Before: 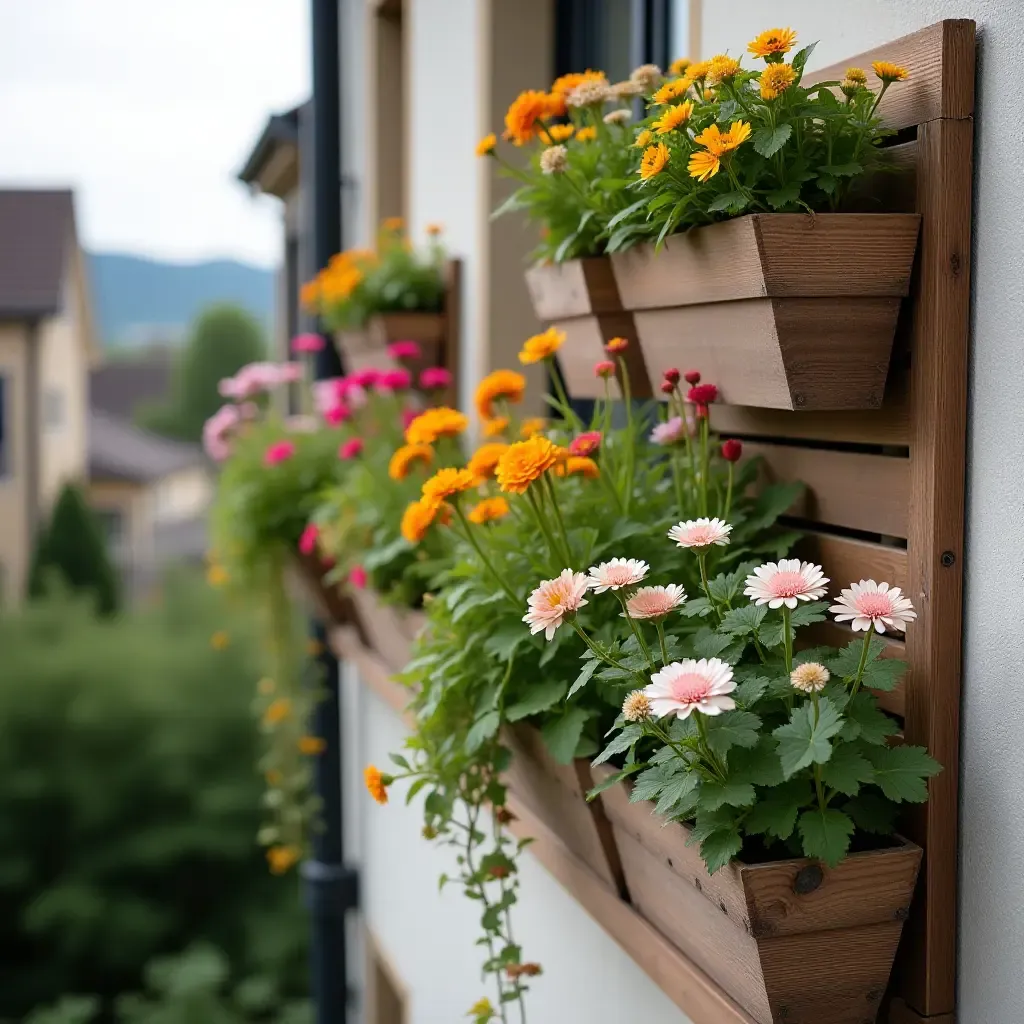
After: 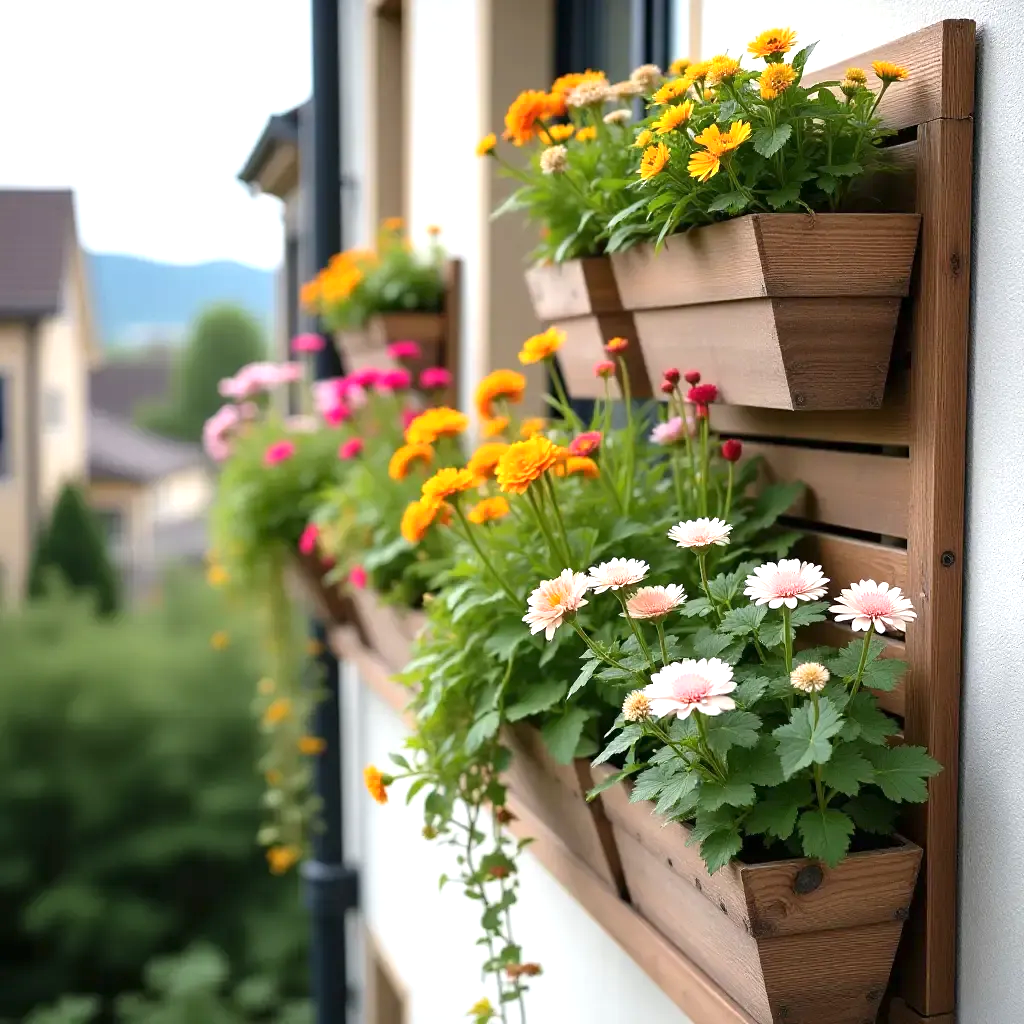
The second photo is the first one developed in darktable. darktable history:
exposure: exposure 0.749 EV, compensate highlight preservation false
